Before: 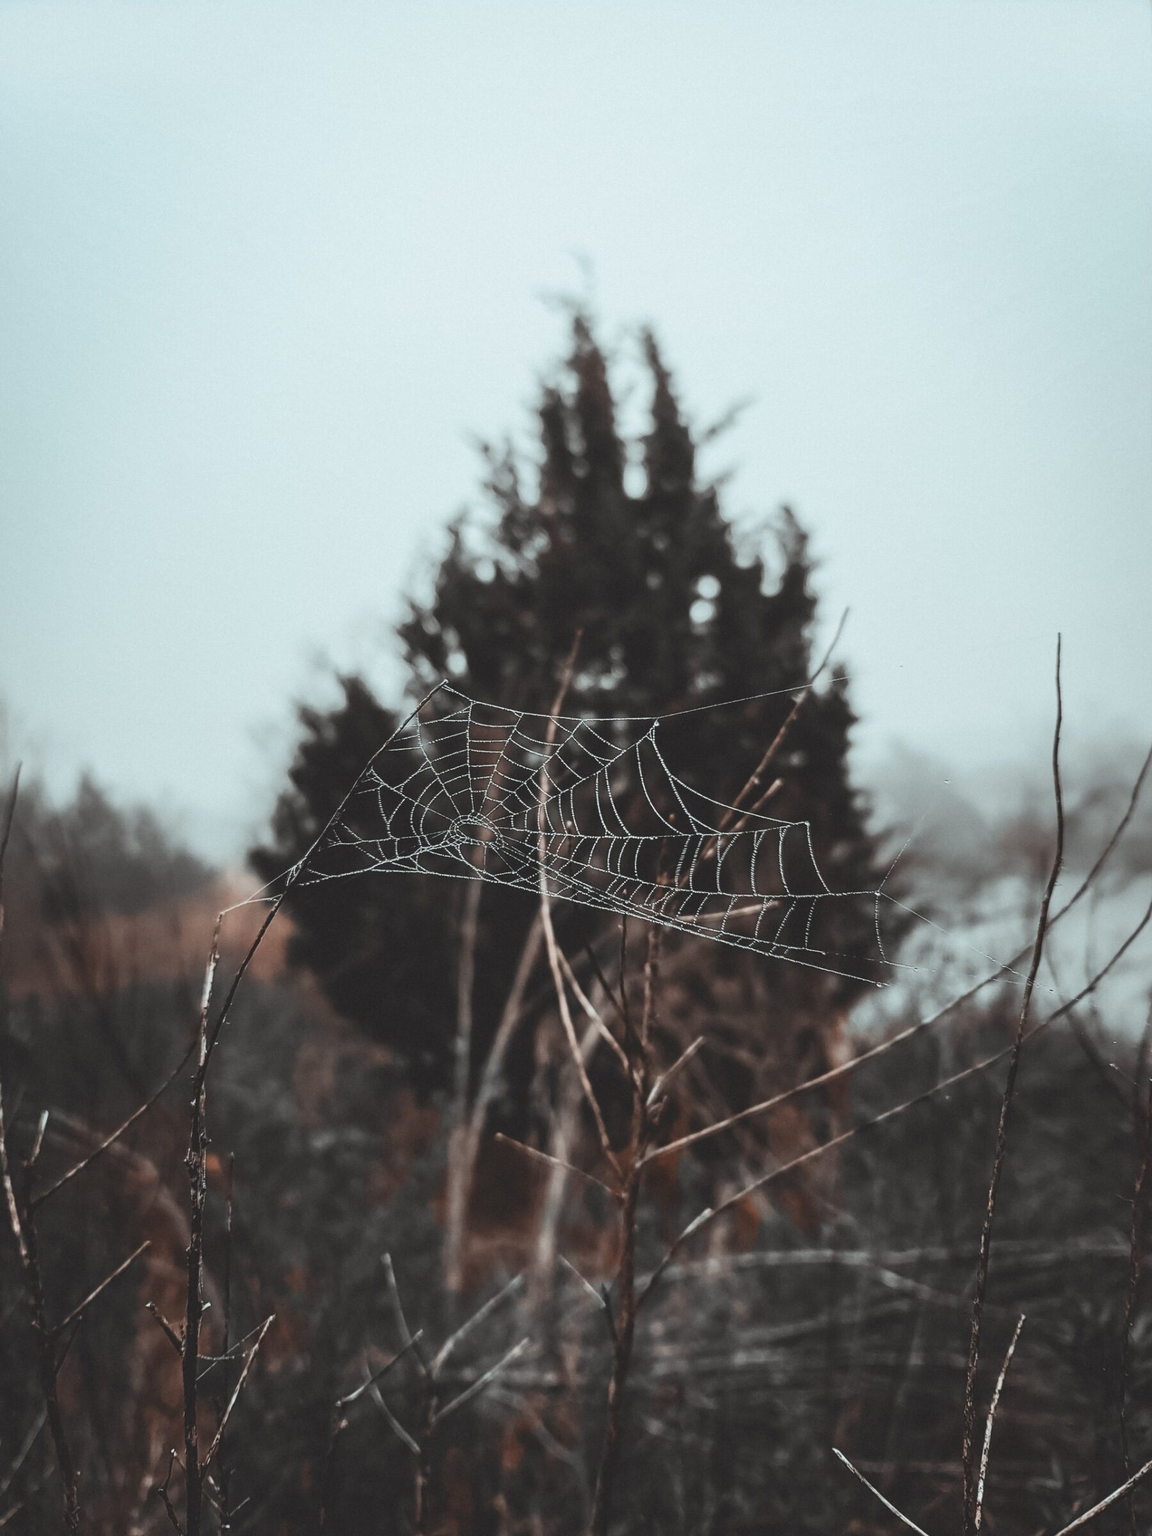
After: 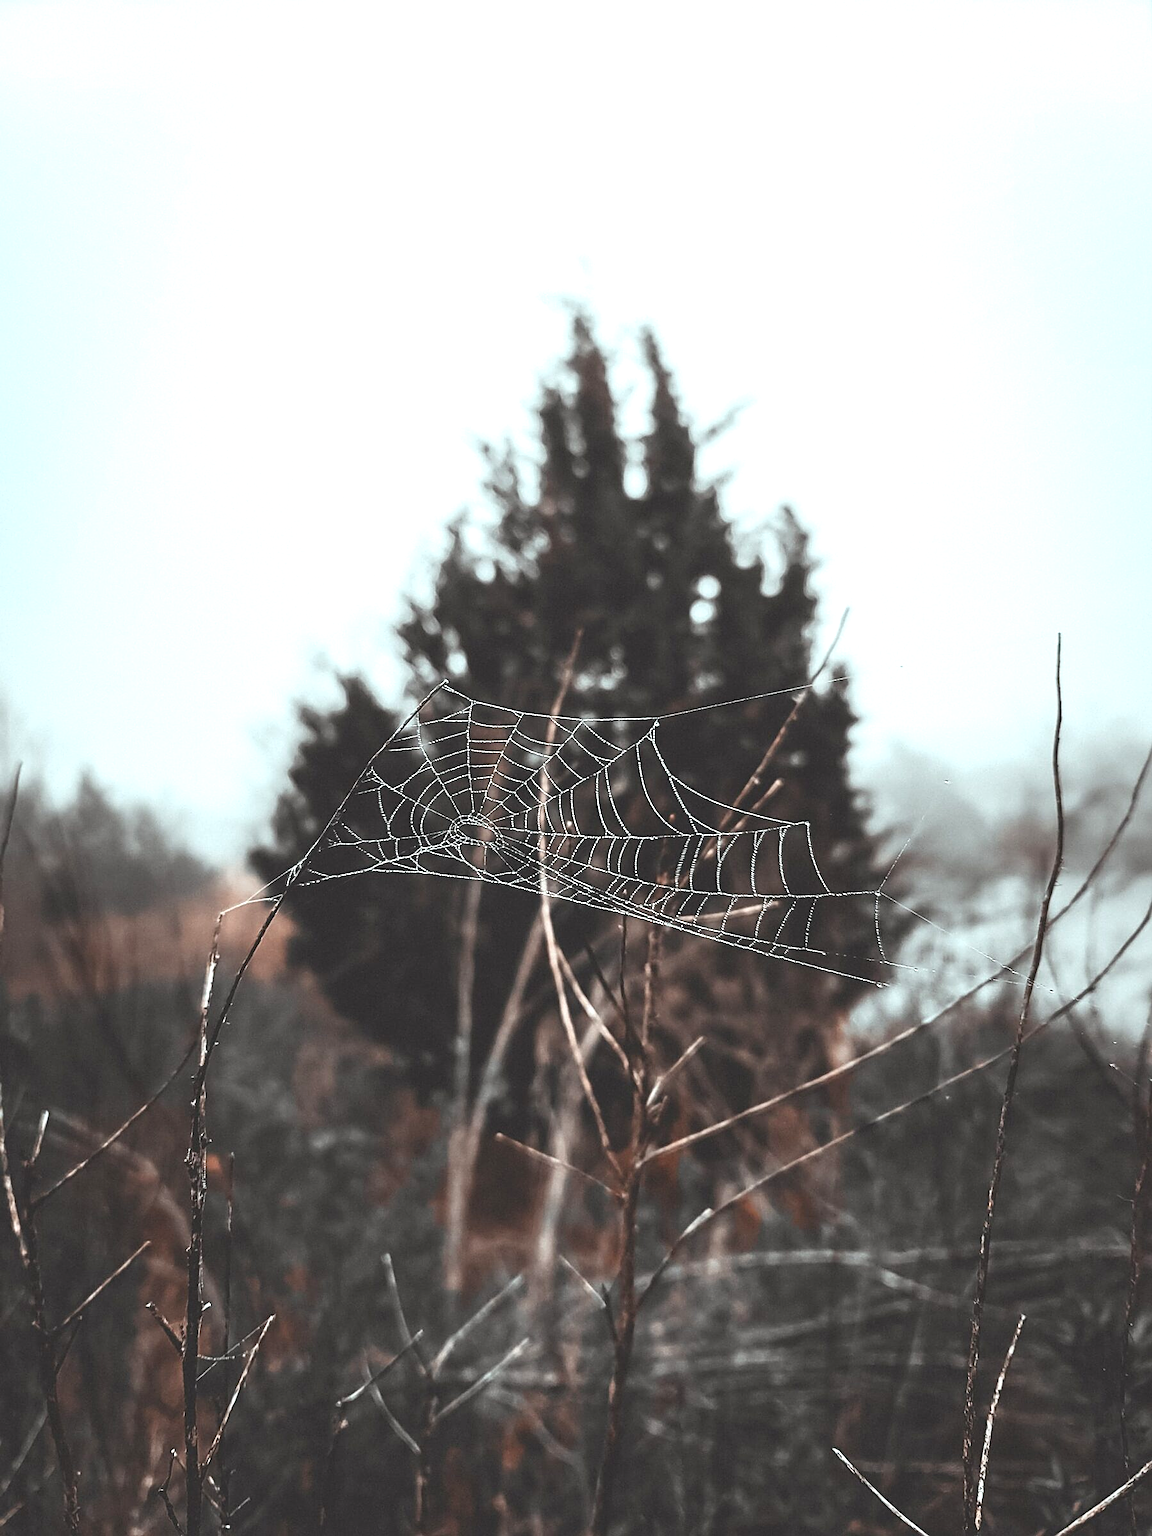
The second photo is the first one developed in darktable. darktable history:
exposure: exposure 0.661 EV, compensate highlight preservation false
sharpen: on, module defaults
